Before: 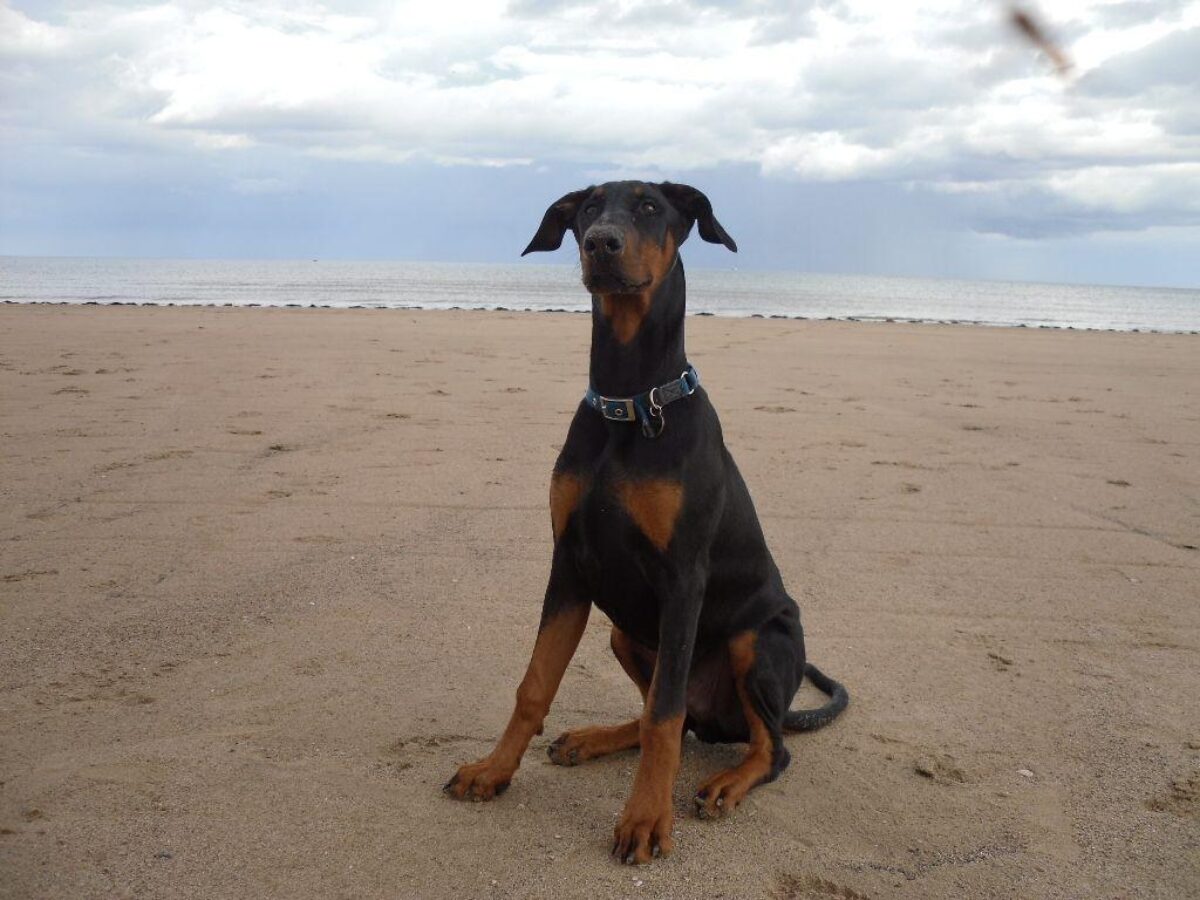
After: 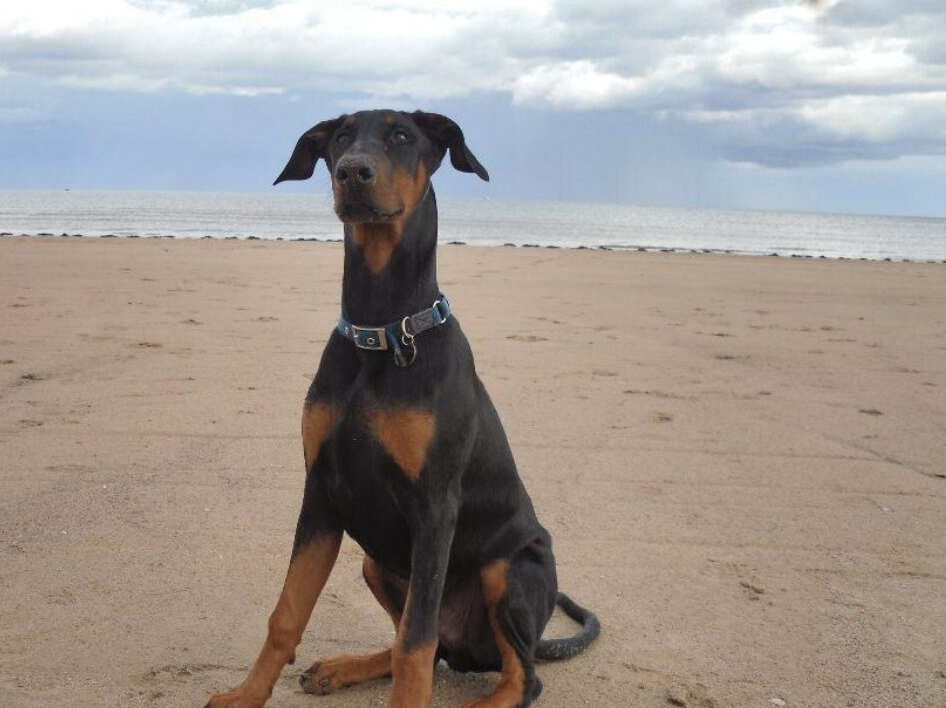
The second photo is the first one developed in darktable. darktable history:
contrast brightness saturation: brightness 0.15
shadows and highlights: low approximation 0.01, soften with gaussian
crop and rotate: left 20.74%, top 7.912%, right 0.375%, bottom 13.378%
